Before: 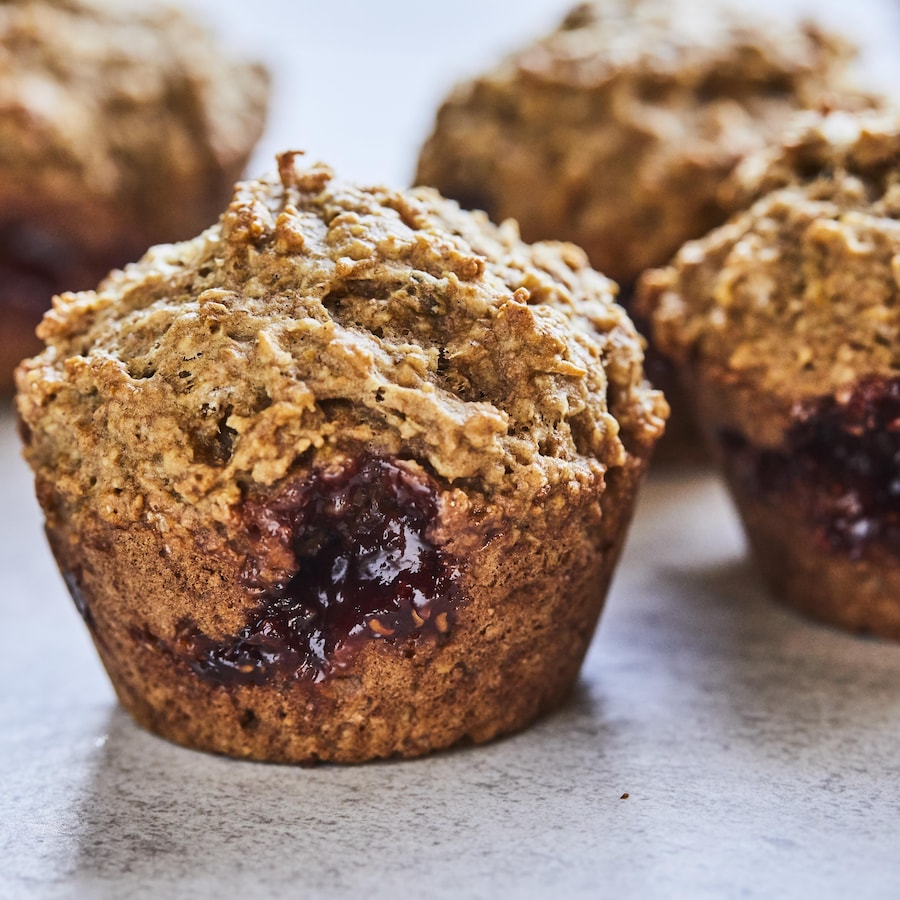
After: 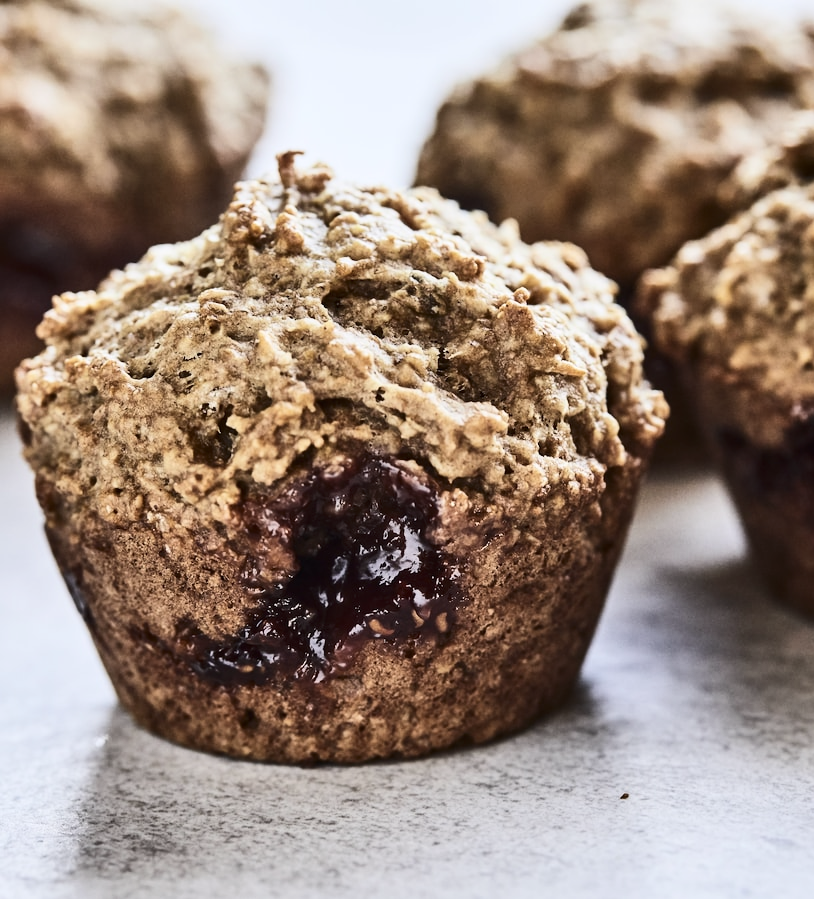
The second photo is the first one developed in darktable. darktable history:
contrast brightness saturation: contrast 0.249, saturation -0.311
crop: right 9.479%, bottom 0.033%
